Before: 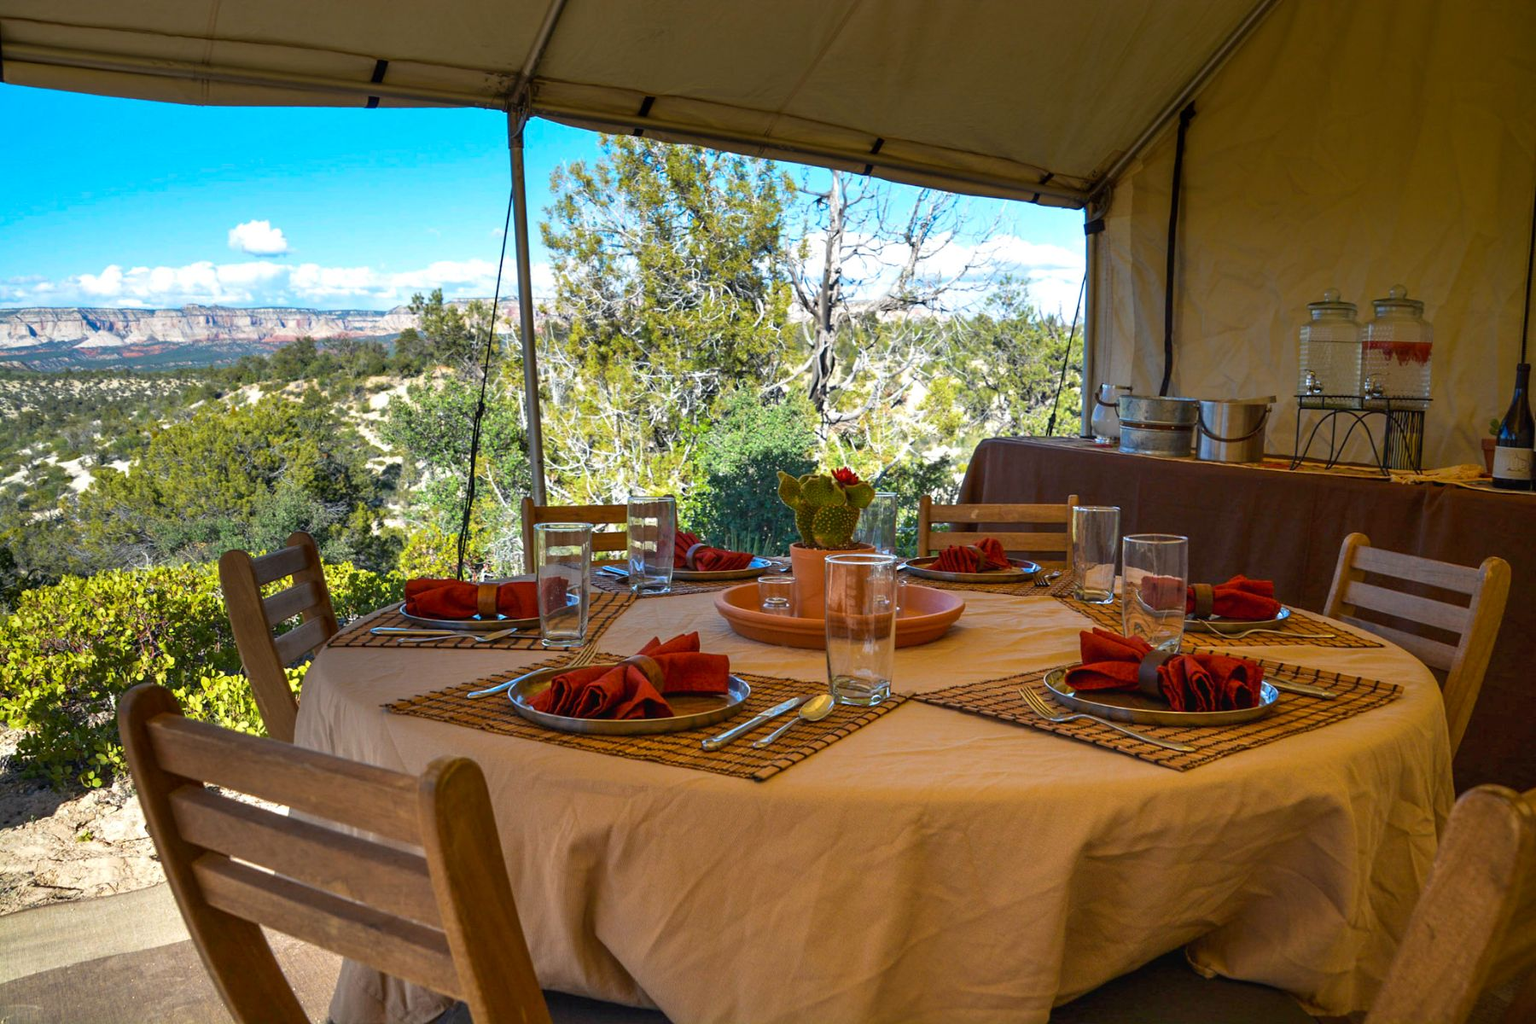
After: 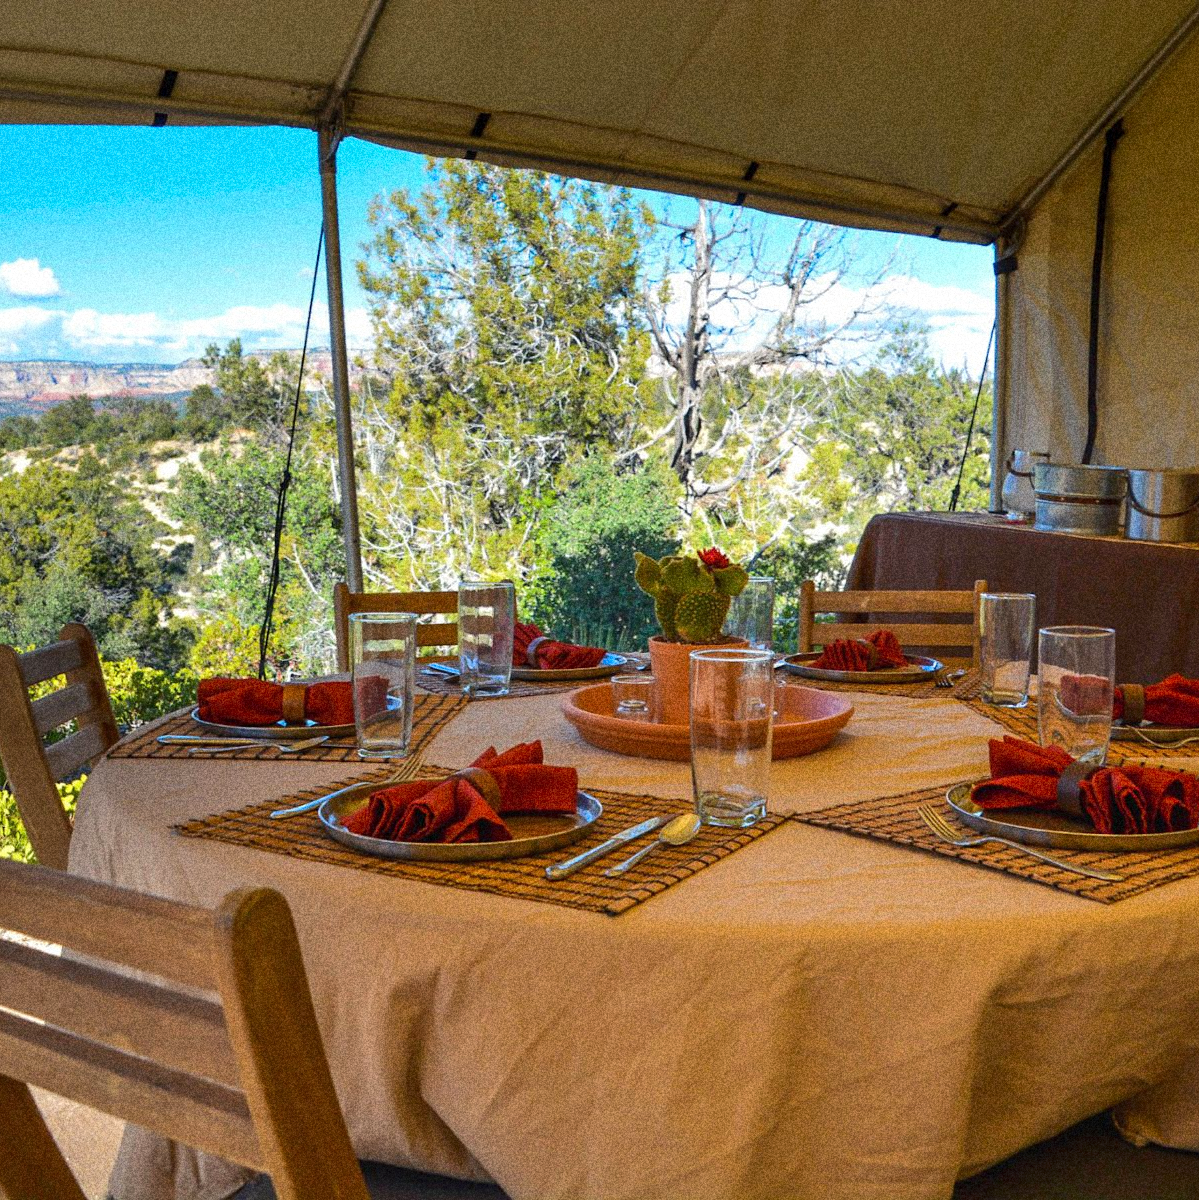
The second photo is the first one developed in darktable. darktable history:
crop: left 15.419%, right 17.914%
base curve: curves: ch0 [(0, 0) (0.262, 0.32) (0.722, 0.705) (1, 1)]
grain: coarseness 14.49 ISO, strength 48.04%, mid-tones bias 35%
